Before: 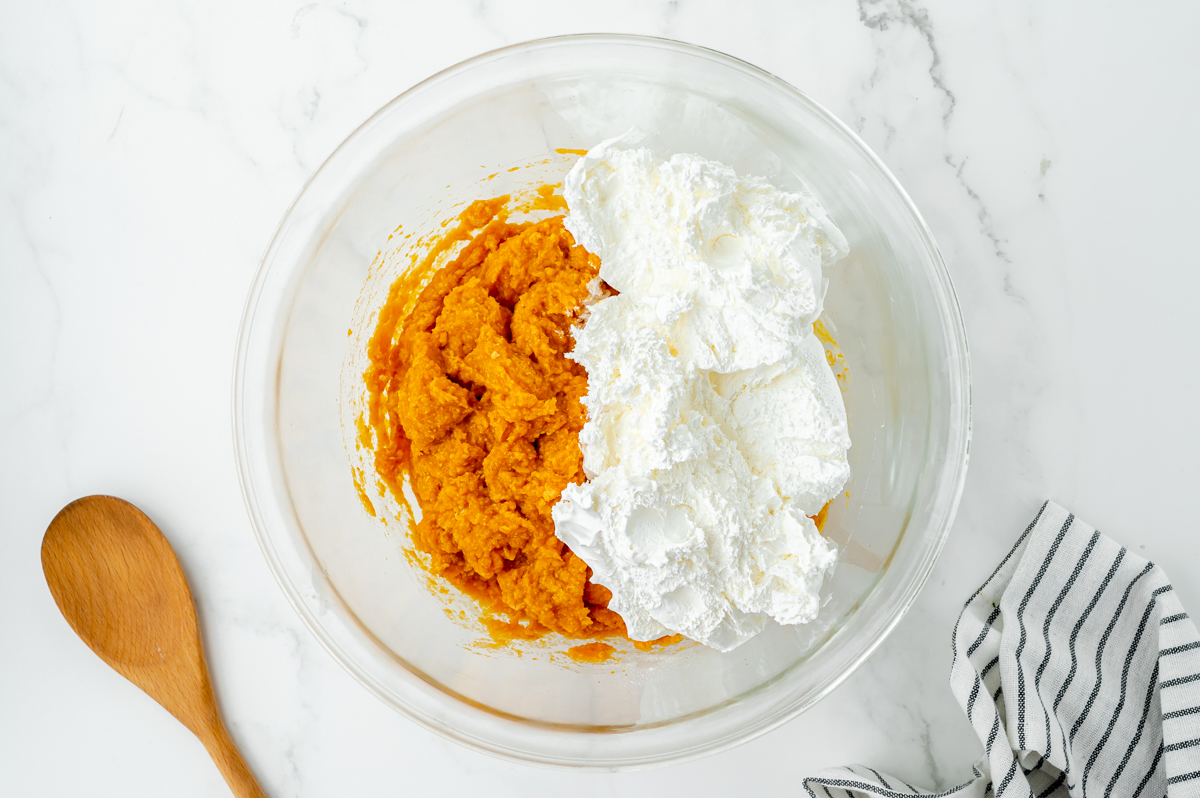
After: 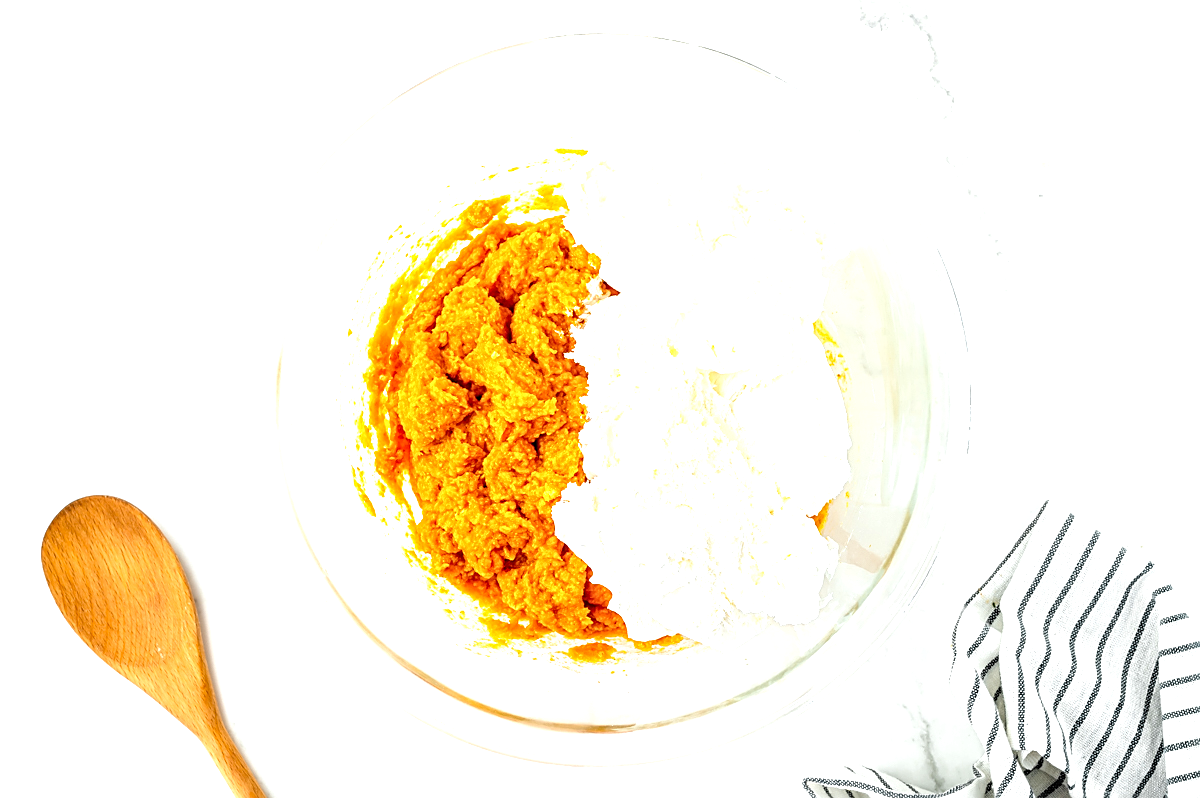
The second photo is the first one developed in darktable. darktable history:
sharpen: on, module defaults
local contrast: on, module defaults
exposure: black level correction 0, exposure 1.001 EV, compensate highlight preservation false
